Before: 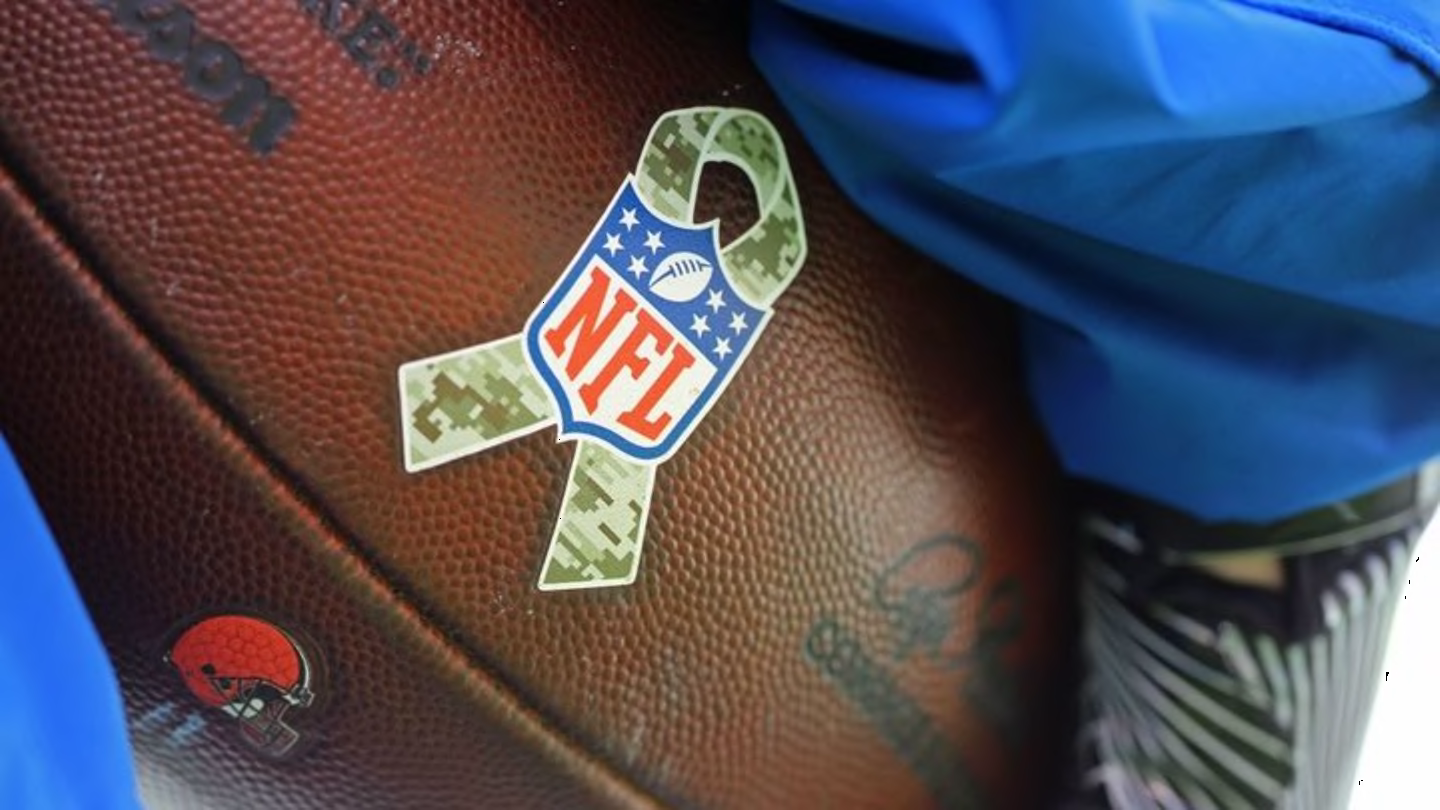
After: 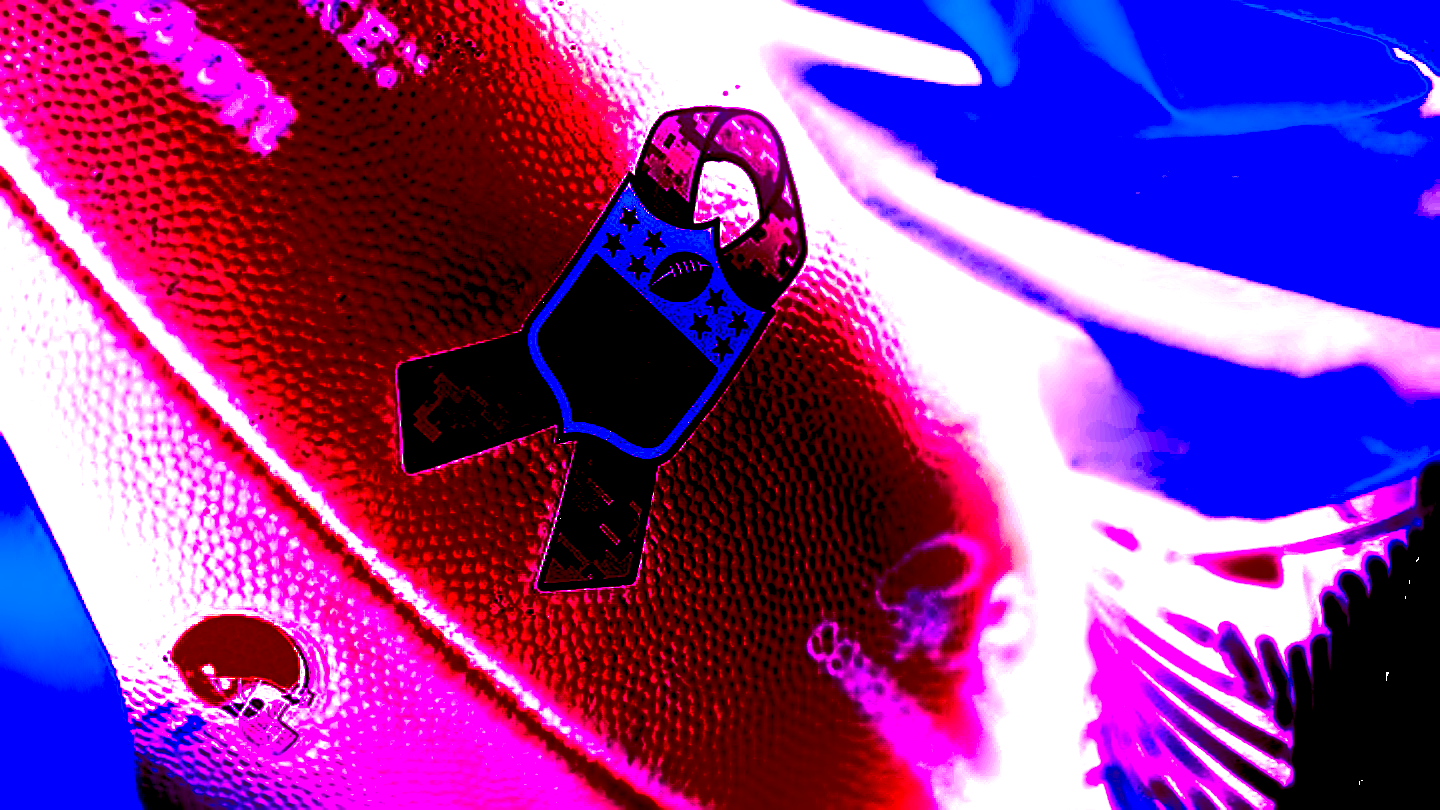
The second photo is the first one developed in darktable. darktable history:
local contrast: mode bilateral grid, contrast 10, coarseness 25, detail 110%, midtone range 0.2
bloom: size 25%, threshold 5%, strength 90%
sharpen: radius 1.4, amount 1.25, threshold 0.7
white balance: red 8, blue 8
